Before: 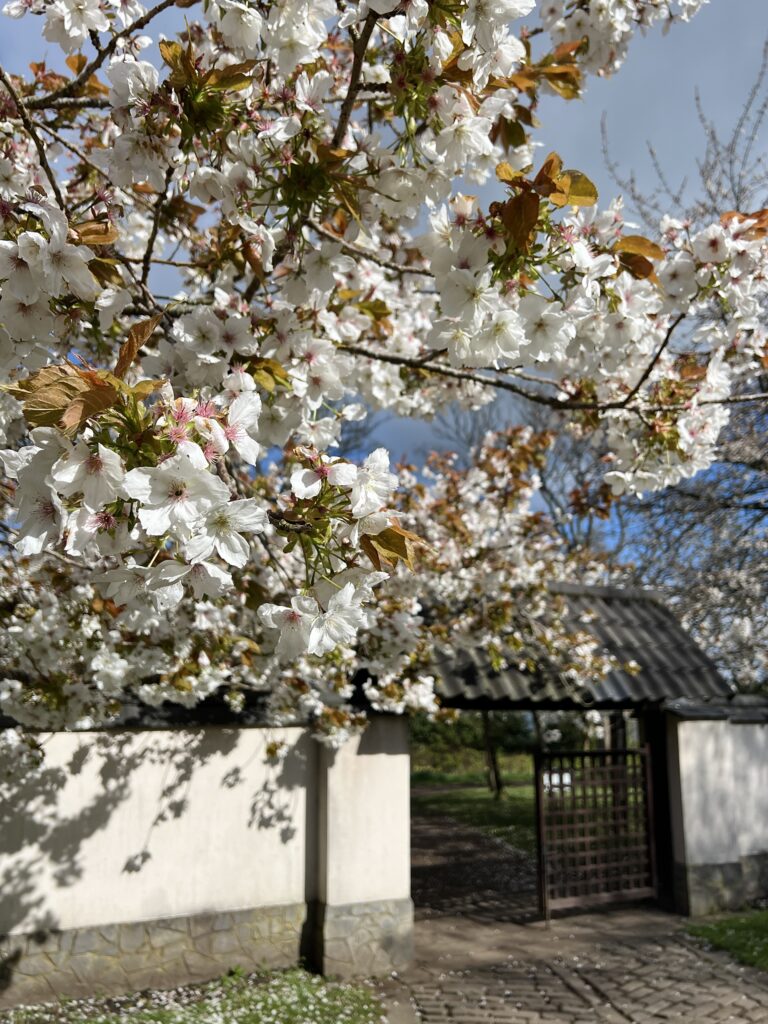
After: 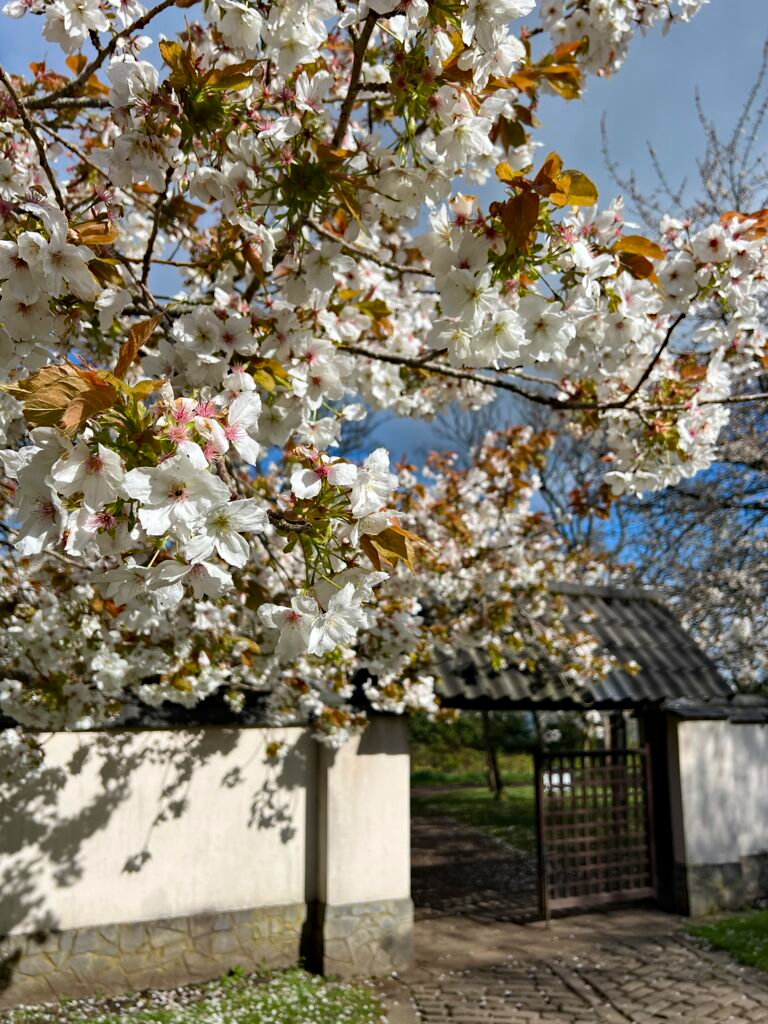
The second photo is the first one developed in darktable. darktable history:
haze removal: adaptive false
contrast brightness saturation: saturation 0.099
